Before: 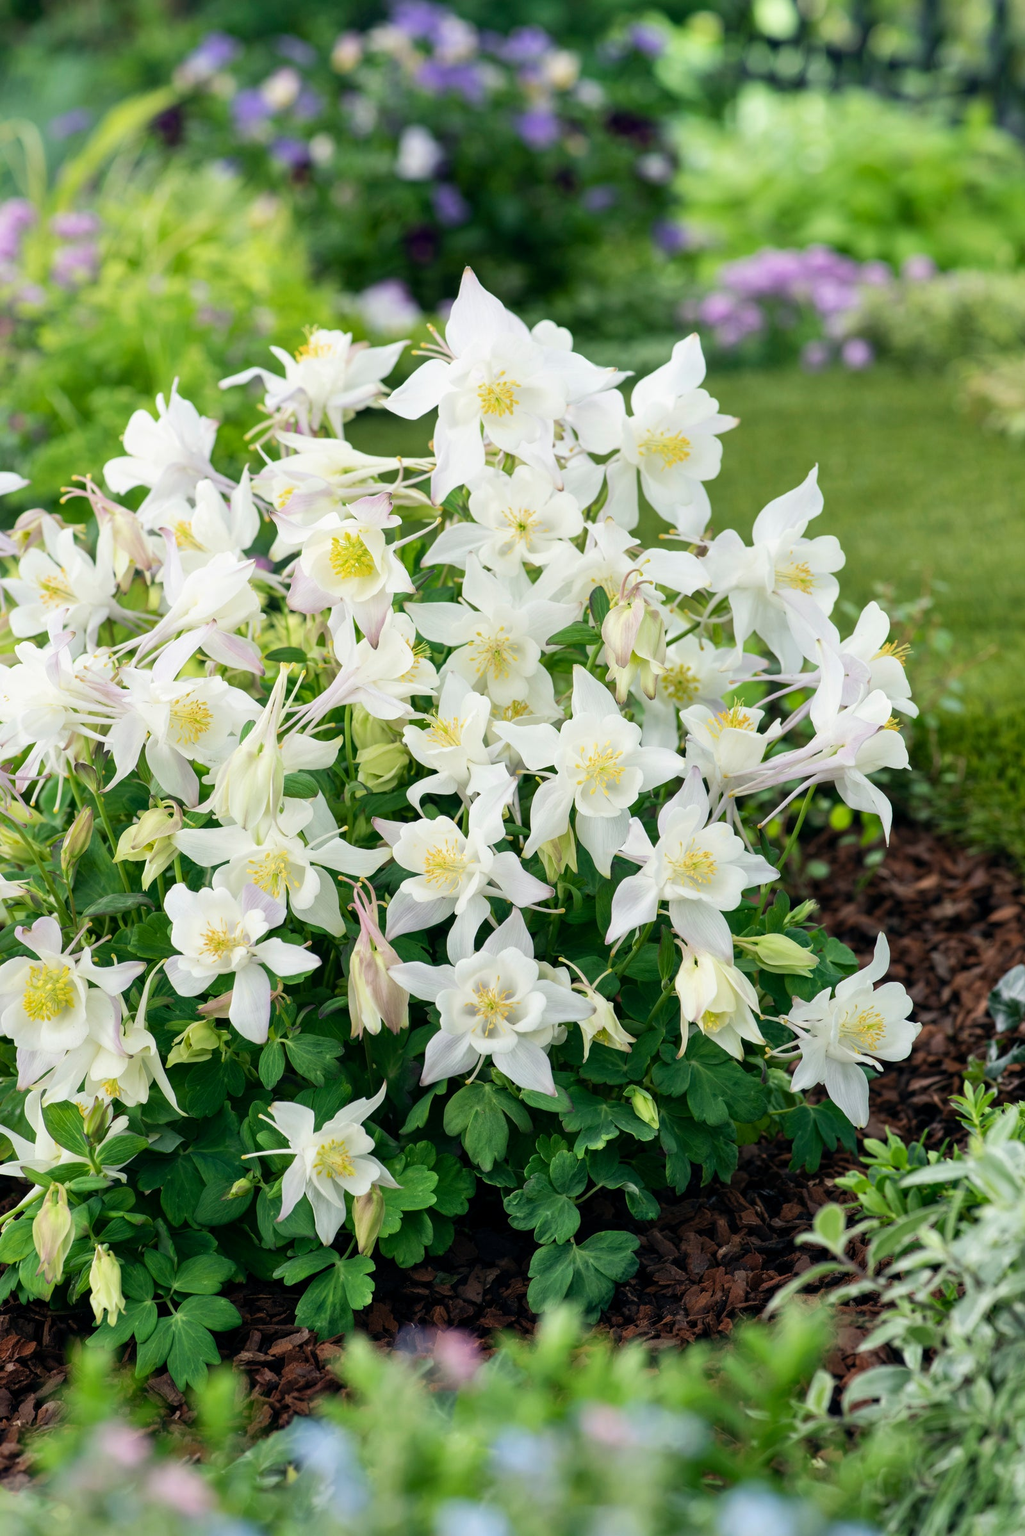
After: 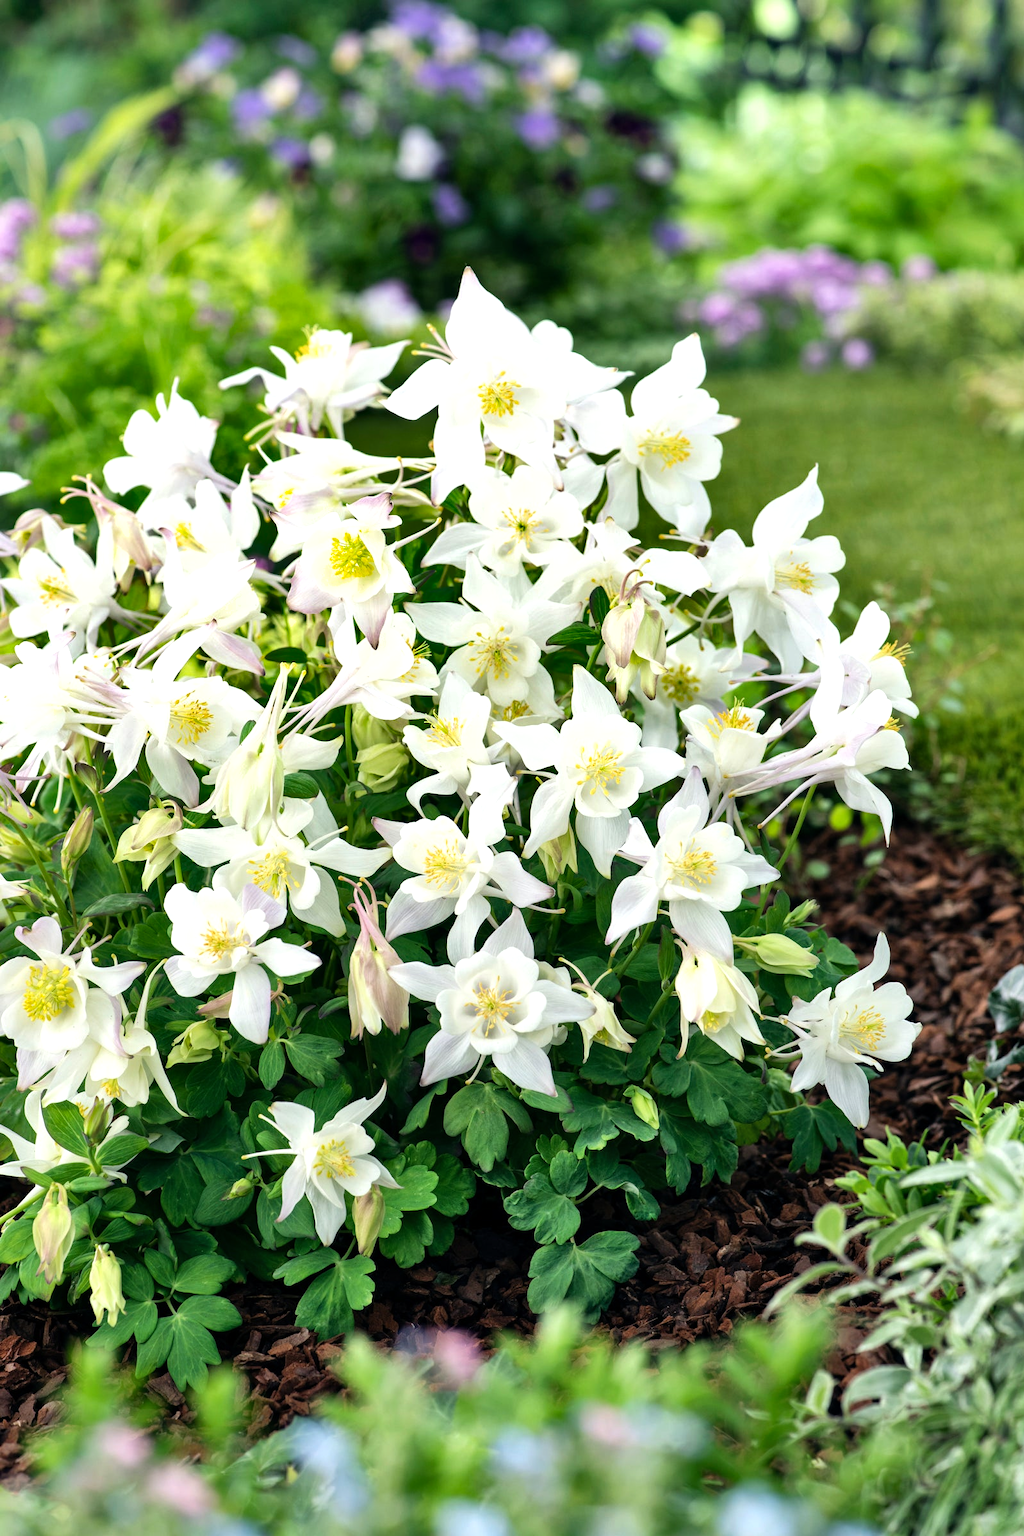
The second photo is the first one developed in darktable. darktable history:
shadows and highlights: soften with gaussian
tone equalizer: -8 EV -0.415 EV, -7 EV -0.411 EV, -6 EV -0.358 EV, -5 EV -0.225 EV, -3 EV 0.205 EV, -2 EV 0.327 EV, -1 EV 0.406 EV, +0 EV 0.445 EV
